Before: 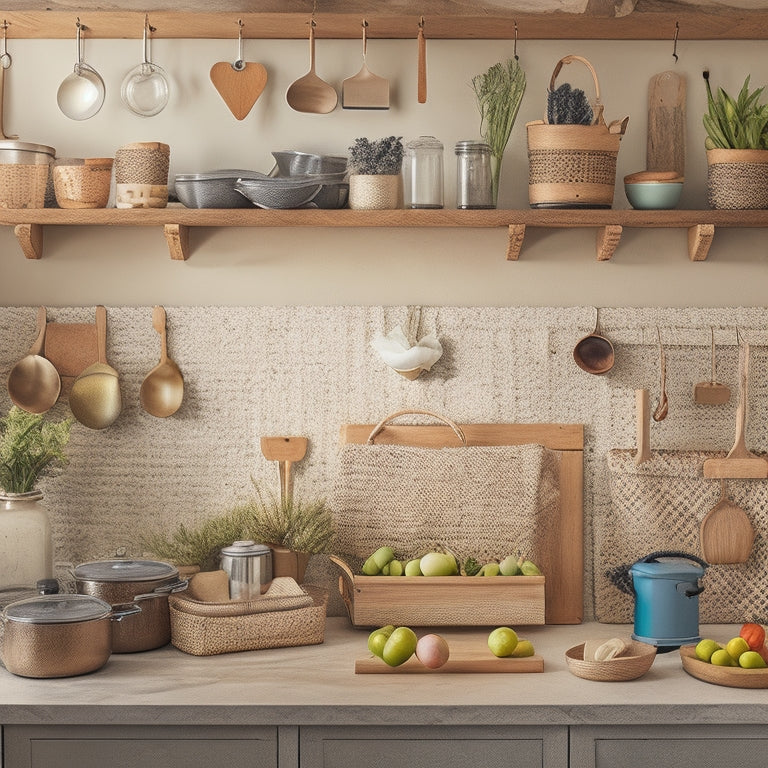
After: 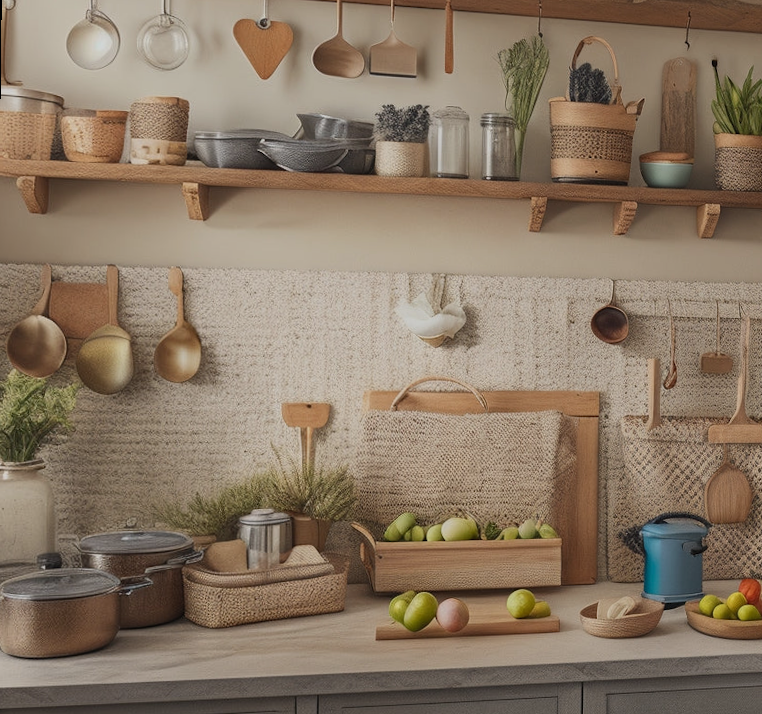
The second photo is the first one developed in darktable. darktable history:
rotate and perspective: rotation 0.679°, lens shift (horizontal) 0.136, crop left 0.009, crop right 0.991, crop top 0.078, crop bottom 0.95
exposure: exposure -1 EV, compensate highlight preservation false
contrast brightness saturation: contrast 0.2, brightness 0.15, saturation 0.14
